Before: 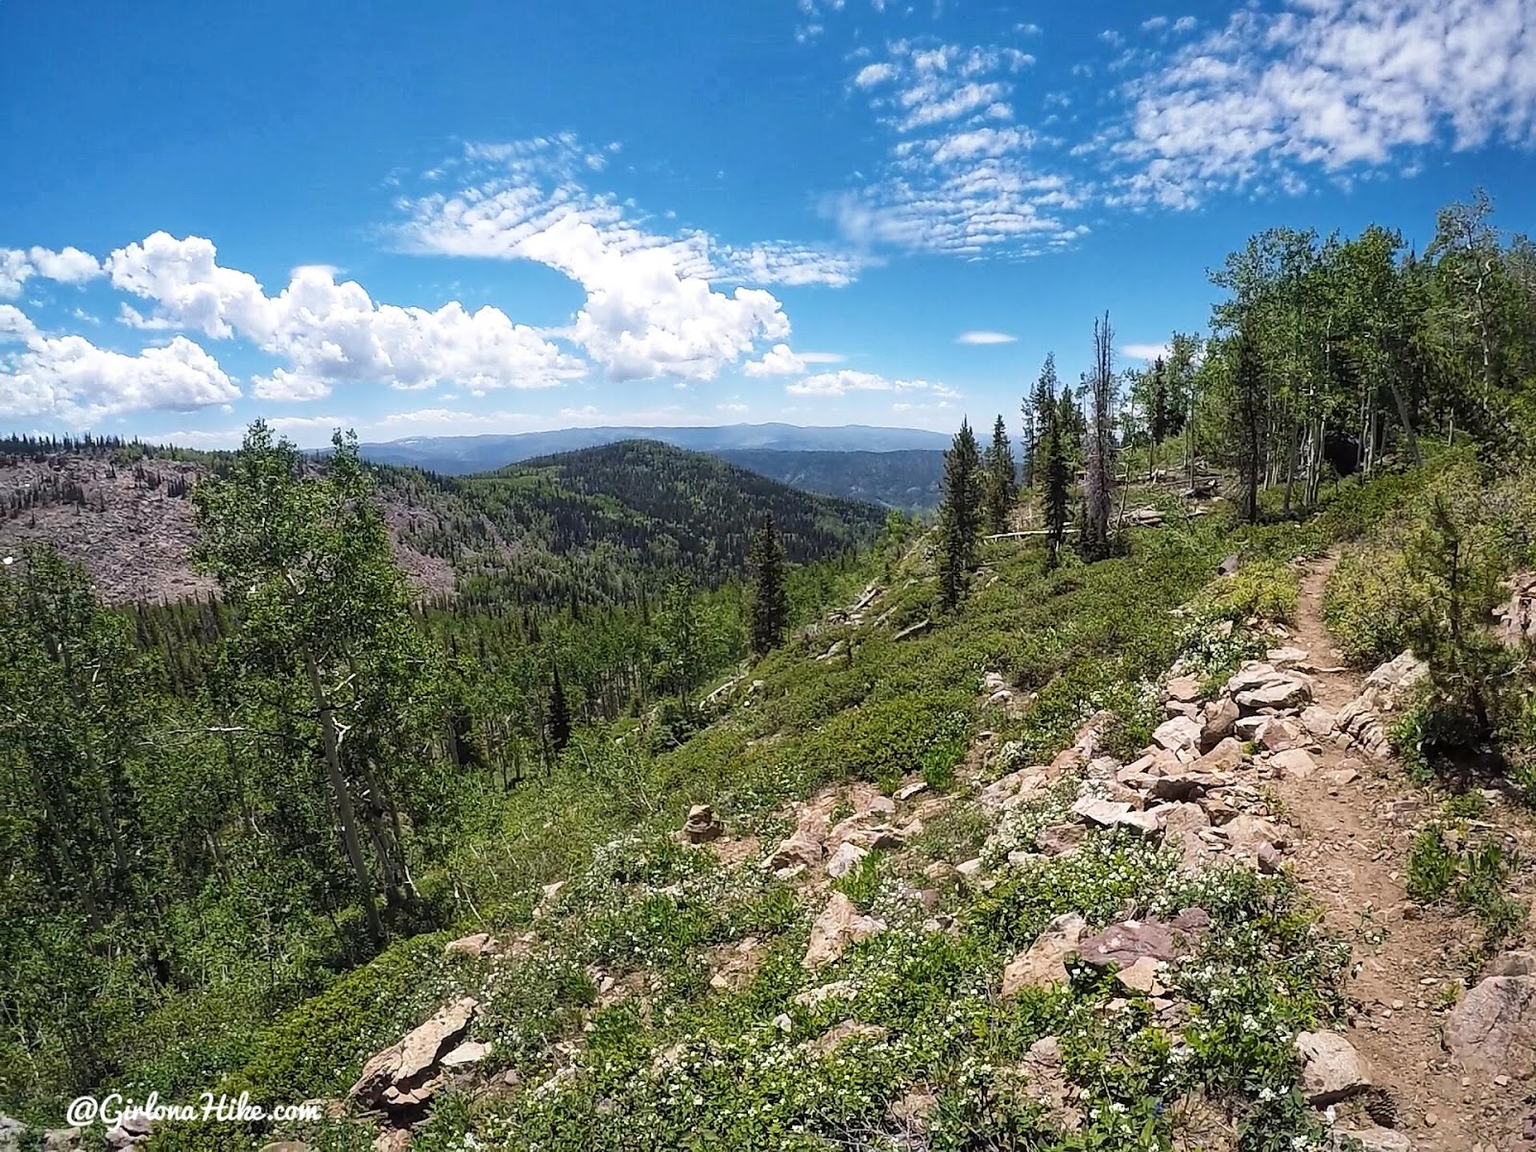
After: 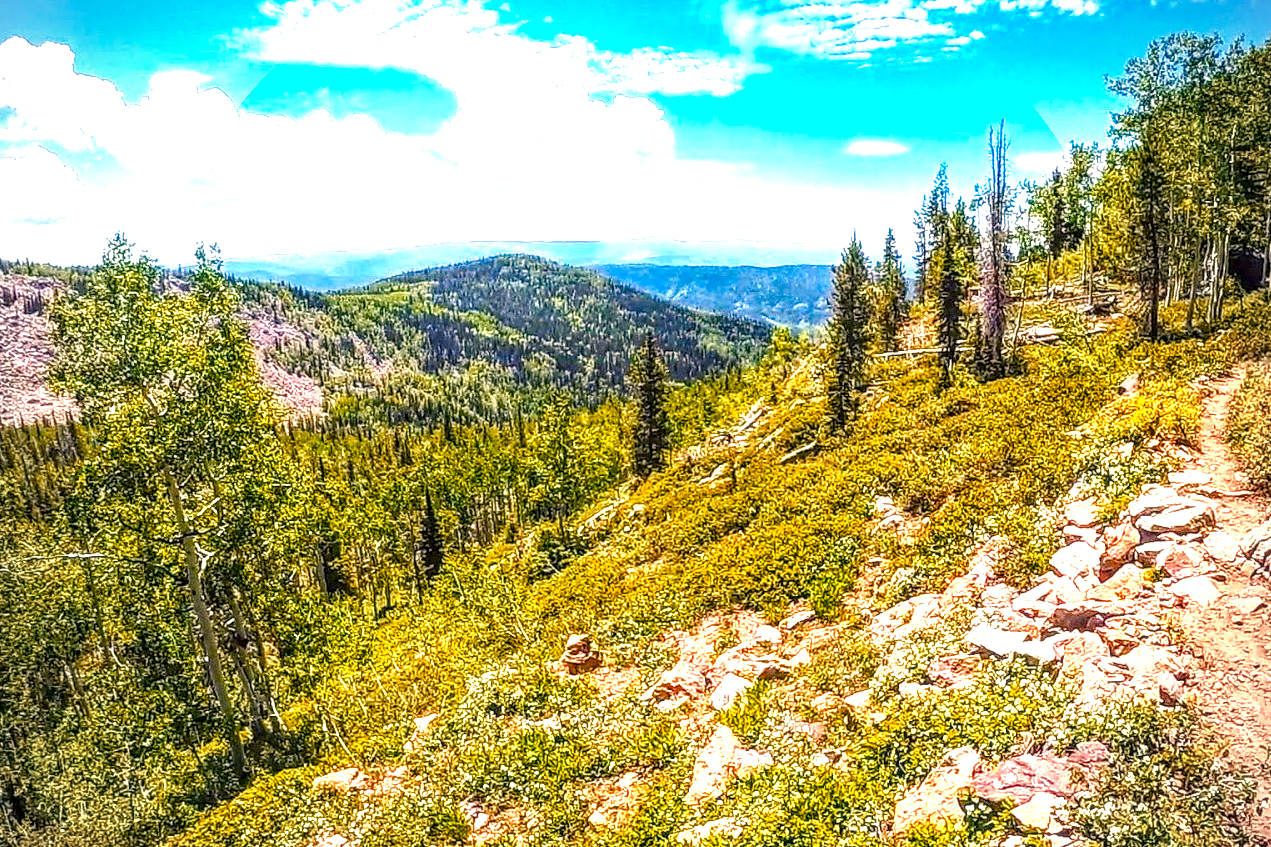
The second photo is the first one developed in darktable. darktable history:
exposure: black level correction 0, exposure 1.458 EV, compensate exposure bias true, compensate highlight preservation false
contrast brightness saturation: contrast 0.043, saturation 0.065
local contrast: highlights 3%, shadows 6%, detail 182%
vignetting: unbound false
color calibration: output colorfulness [0, 0.315, 0, 0], illuminant same as pipeline (D50), adaptation XYZ, x 0.346, y 0.358, temperature 5021.42 K
color balance rgb: power › hue 62.82°, highlights gain › chroma 3.013%, highlights gain › hue 60.2°, perceptual saturation grading › global saturation 40.7%, perceptual saturation grading › highlights -25.848%, perceptual saturation grading › mid-tones 34.465%, perceptual saturation grading › shadows 34.765%
crop: left 9.48%, top 17.042%, right 11.065%, bottom 12.347%
color zones: curves: ch1 [(0.24, 0.629) (0.75, 0.5)]; ch2 [(0.255, 0.454) (0.745, 0.491)]
